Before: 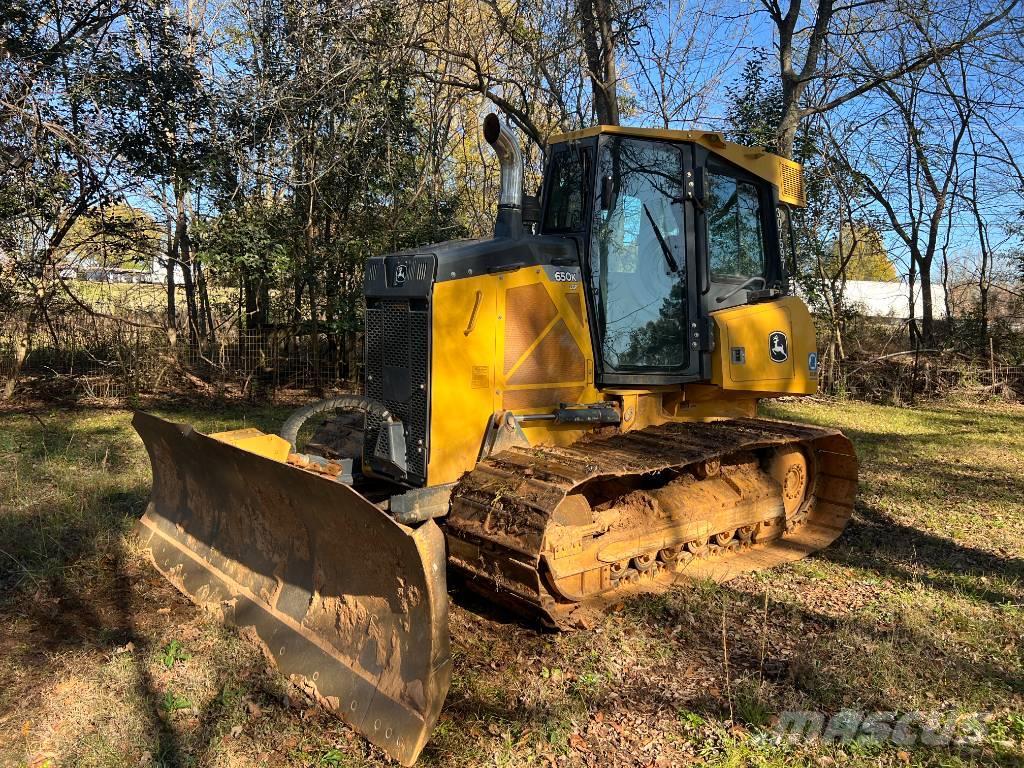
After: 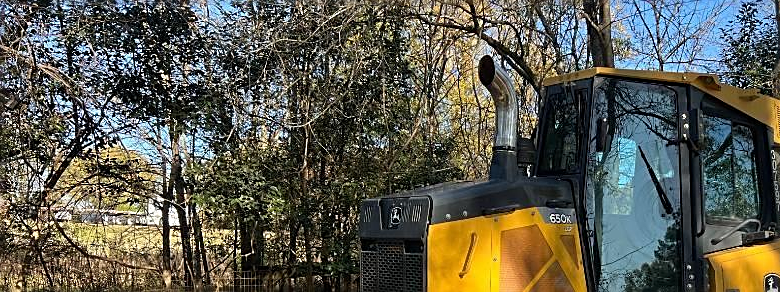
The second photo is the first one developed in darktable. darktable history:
sharpen: on, module defaults
crop: left 0.579%, top 7.627%, right 23.167%, bottom 54.275%
white balance: emerald 1
